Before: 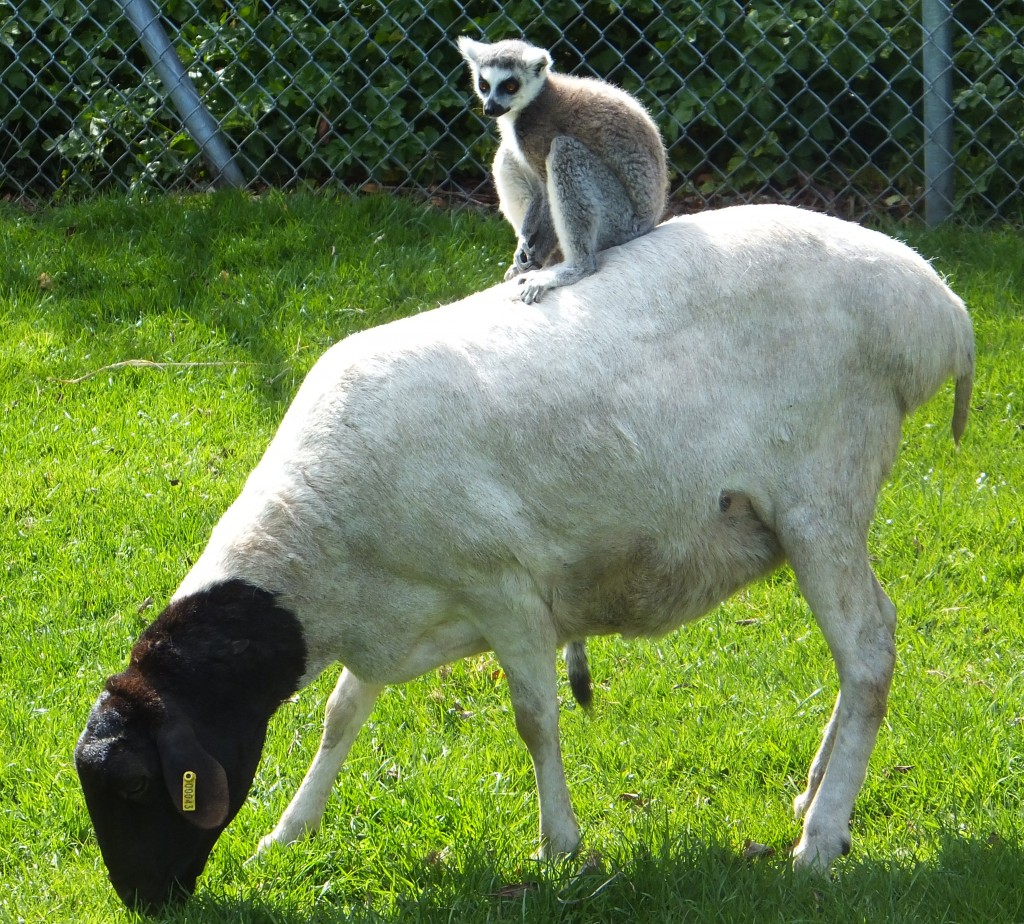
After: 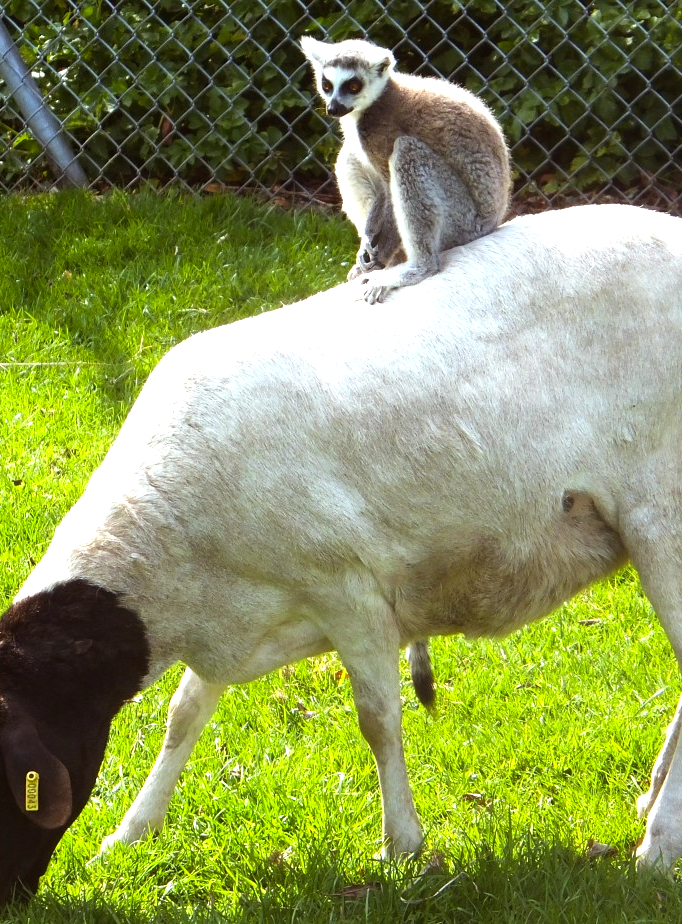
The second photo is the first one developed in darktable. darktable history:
exposure: exposure 0.669 EV, compensate highlight preservation false
crop: left 15.419%, right 17.914%
rgb levels: mode RGB, independent channels, levels [[0, 0.5, 1], [0, 0.521, 1], [0, 0.536, 1]]
